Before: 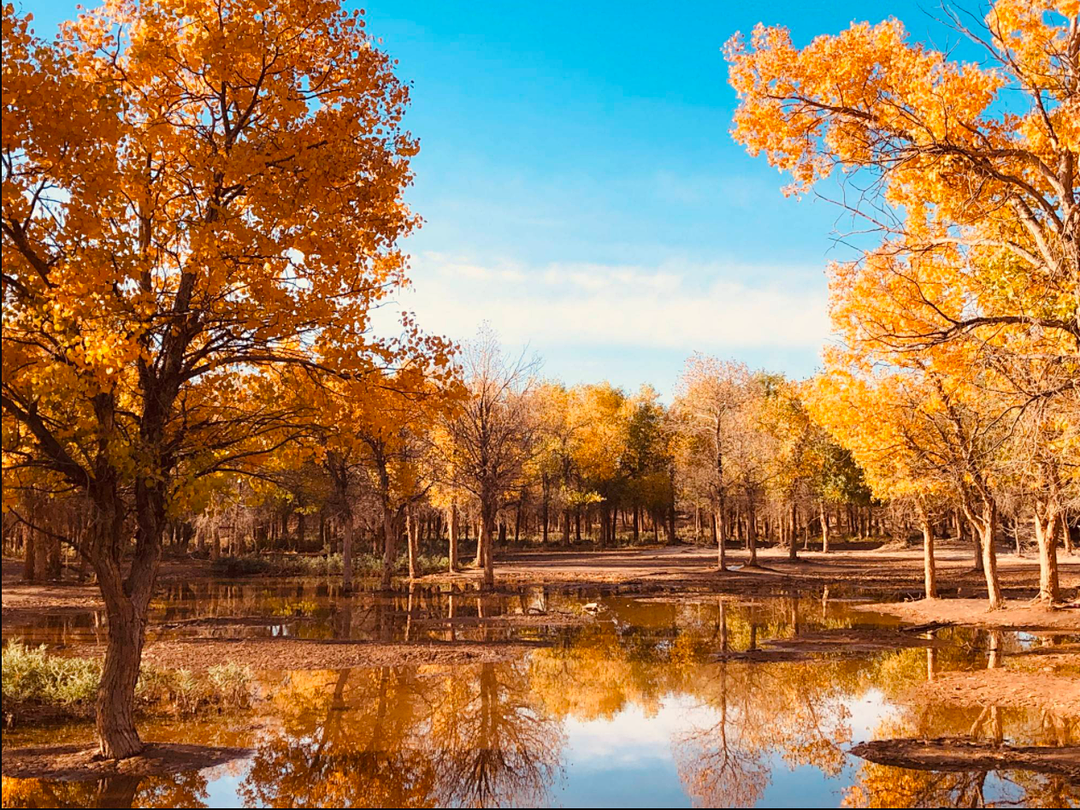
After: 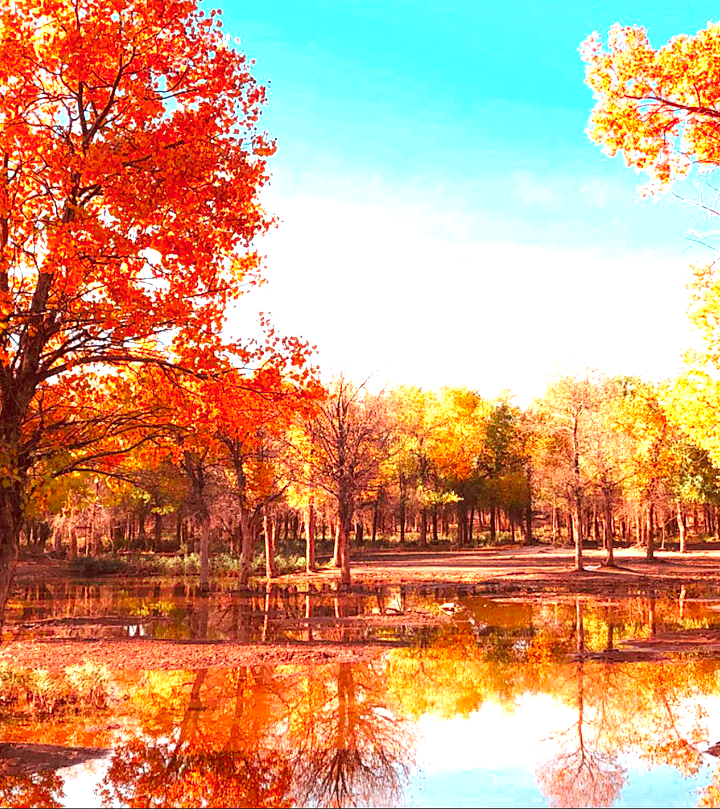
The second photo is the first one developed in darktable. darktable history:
exposure: black level correction 0, exposure 1.2 EV, compensate highlight preservation false
crop and rotate: left 13.333%, right 19.993%
color zones: curves: ch0 [(0, 0.466) (0.128, 0.466) (0.25, 0.5) (0.375, 0.456) (0.5, 0.5) (0.625, 0.5) (0.737, 0.652) (0.875, 0.5)]; ch1 [(0, 0.603) (0.125, 0.618) (0.261, 0.348) (0.372, 0.353) (0.497, 0.363) (0.611, 0.45) (0.731, 0.427) (0.875, 0.518) (0.998, 0.652)]; ch2 [(0, 0.559) (0.125, 0.451) (0.253, 0.564) (0.37, 0.578) (0.5, 0.466) (0.625, 0.471) (0.731, 0.471) (0.88, 0.485)]
